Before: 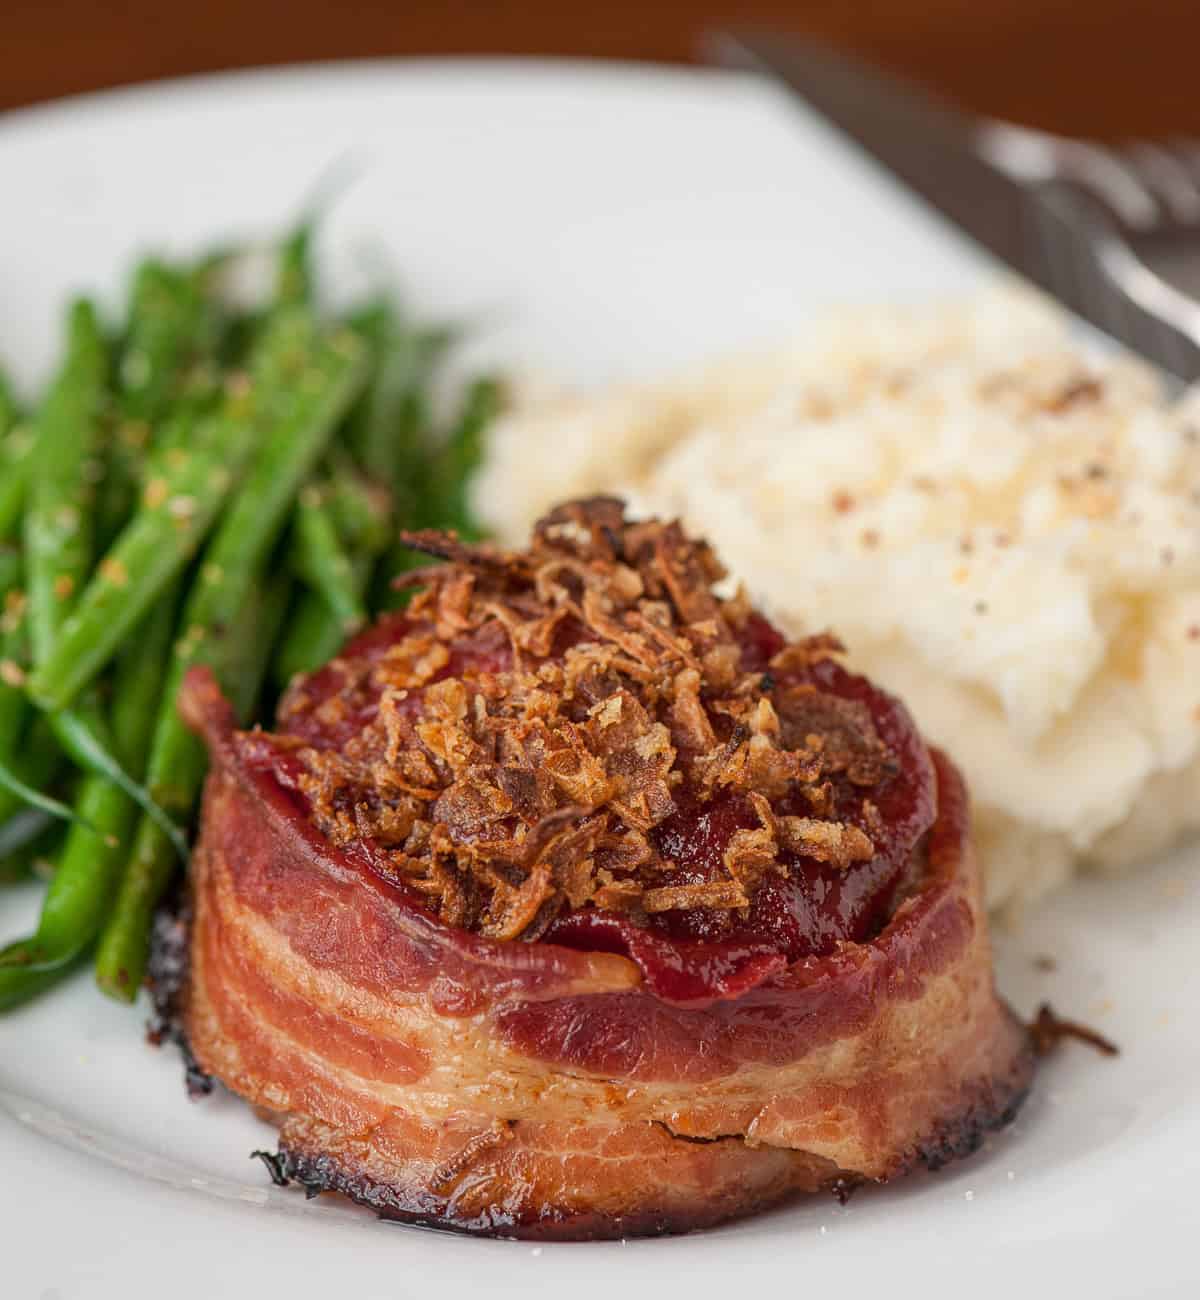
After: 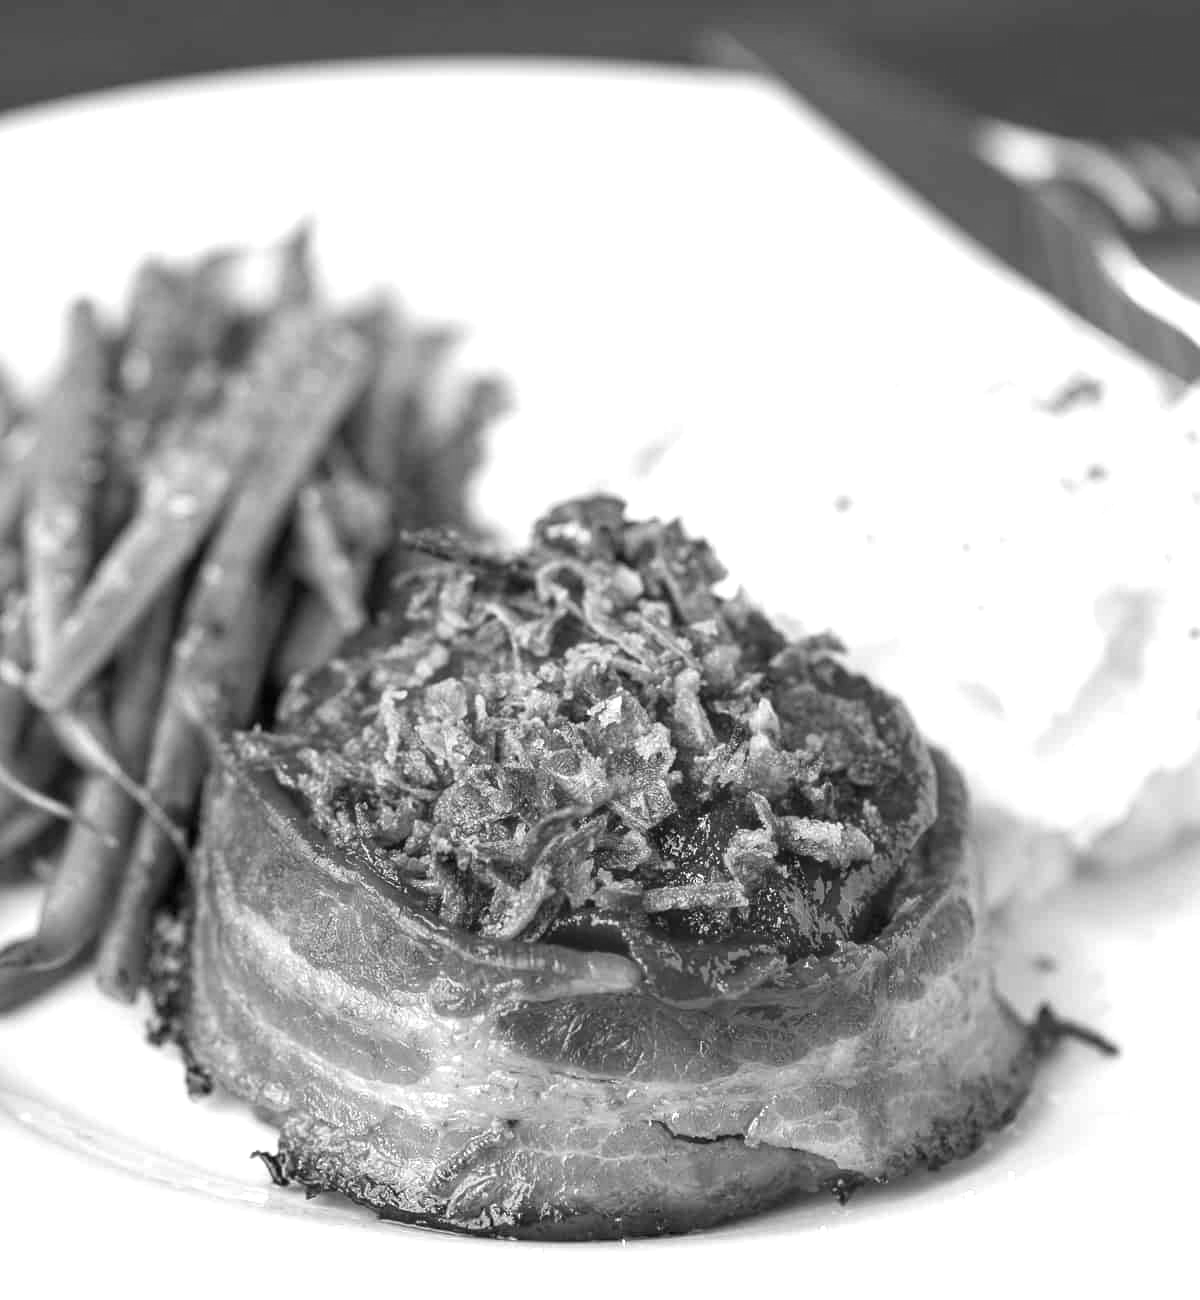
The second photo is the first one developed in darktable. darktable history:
monochrome: on, module defaults
exposure: black level correction 0, exposure 0.953 EV, compensate exposure bias true, compensate highlight preservation false
color balance rgb: linear chroma grading › global chroma 15%, perceptual saturation grading › global saturation 30%
